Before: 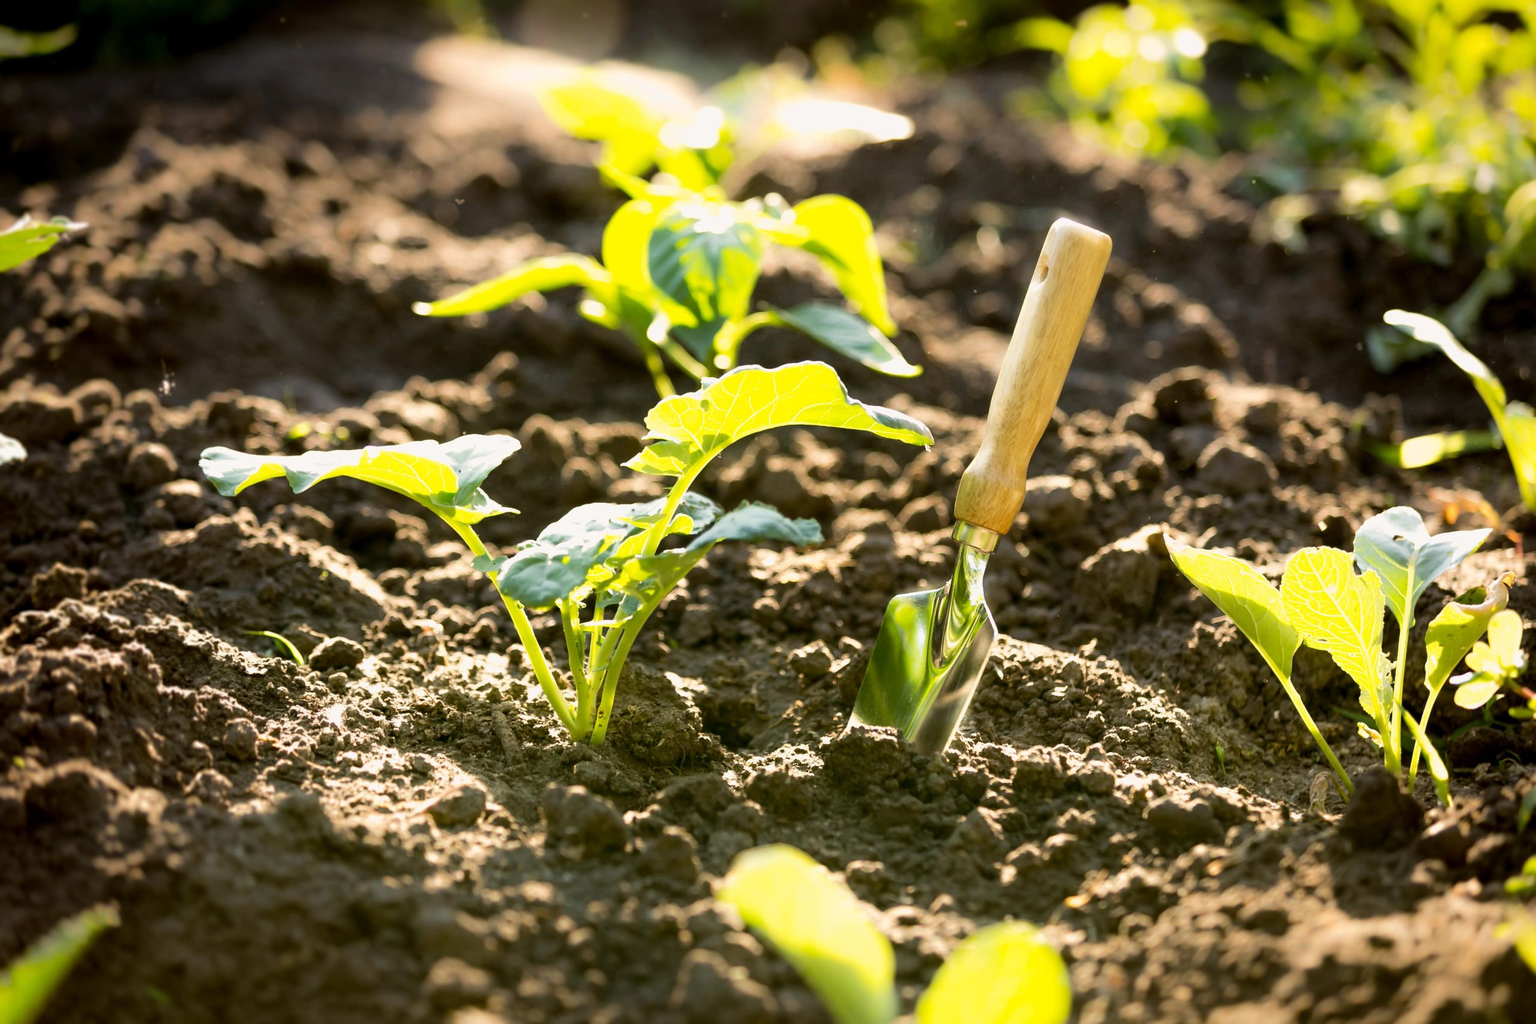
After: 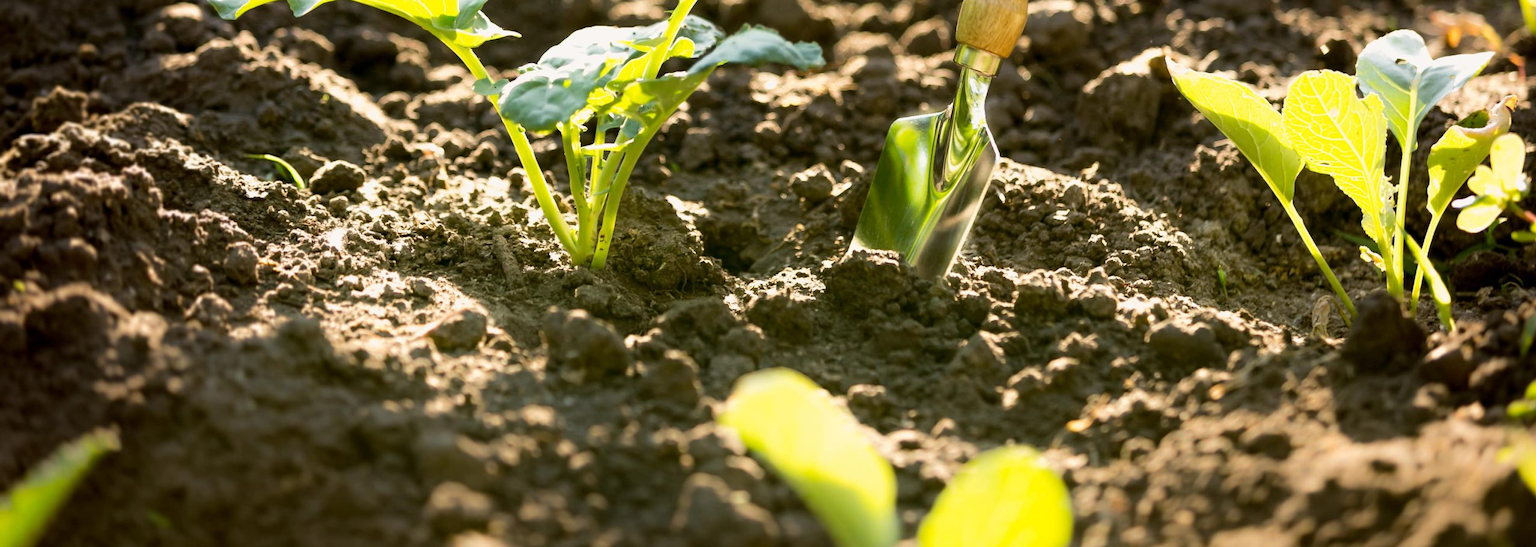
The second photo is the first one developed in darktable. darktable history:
crop and rotate: top 46.617%, right 0.122%
